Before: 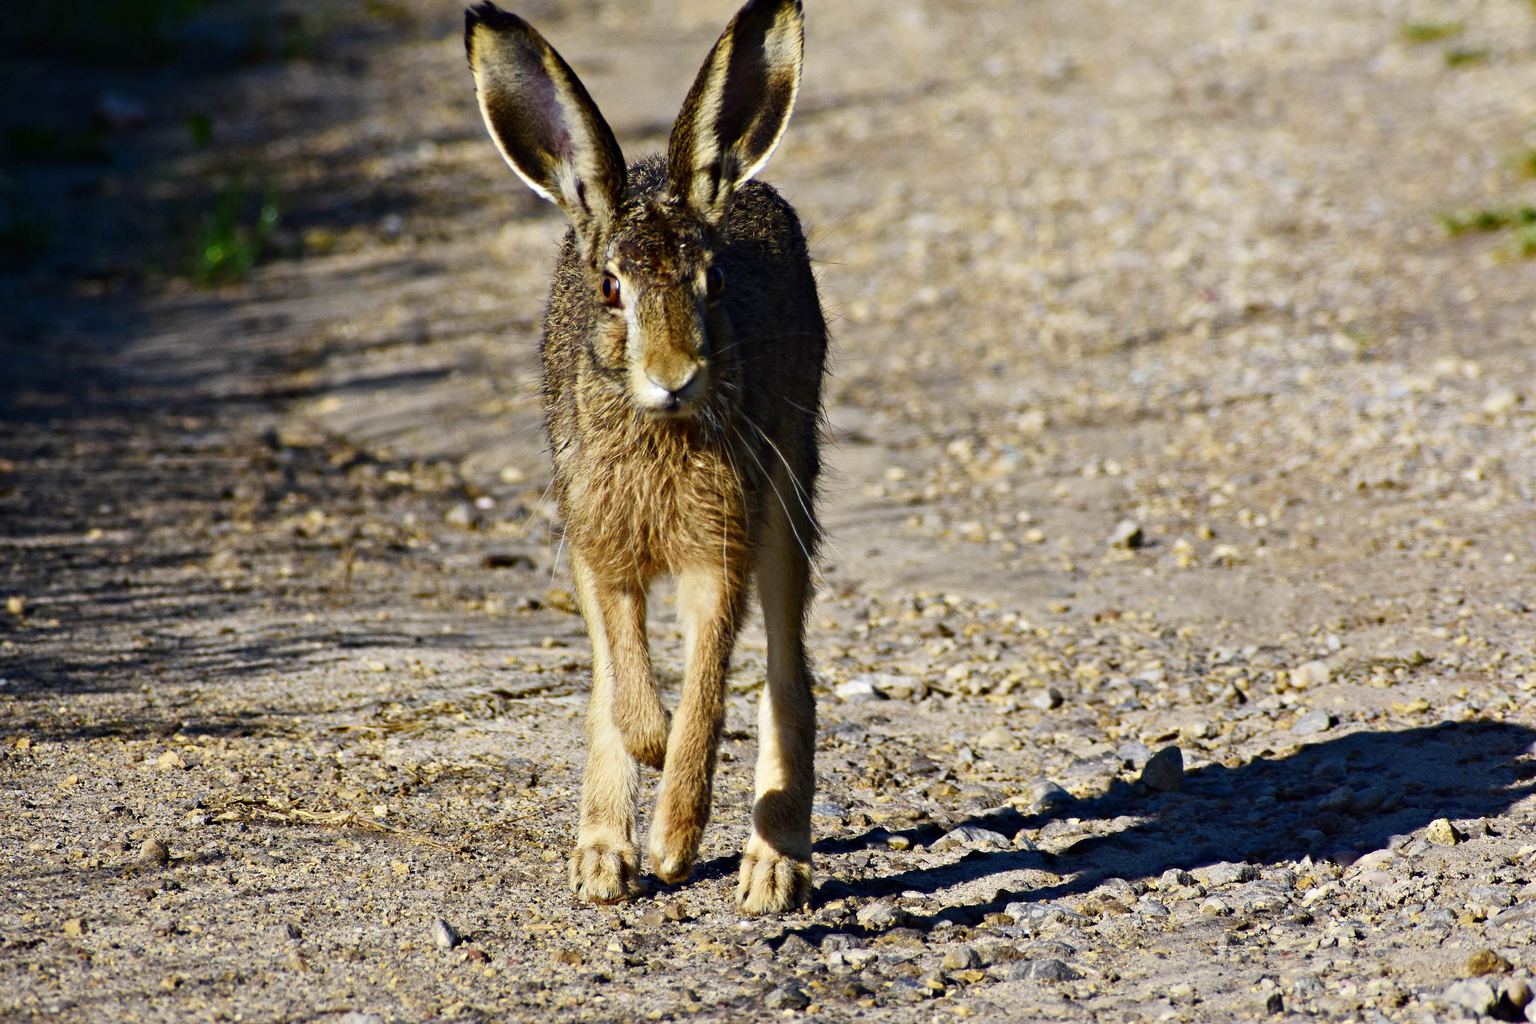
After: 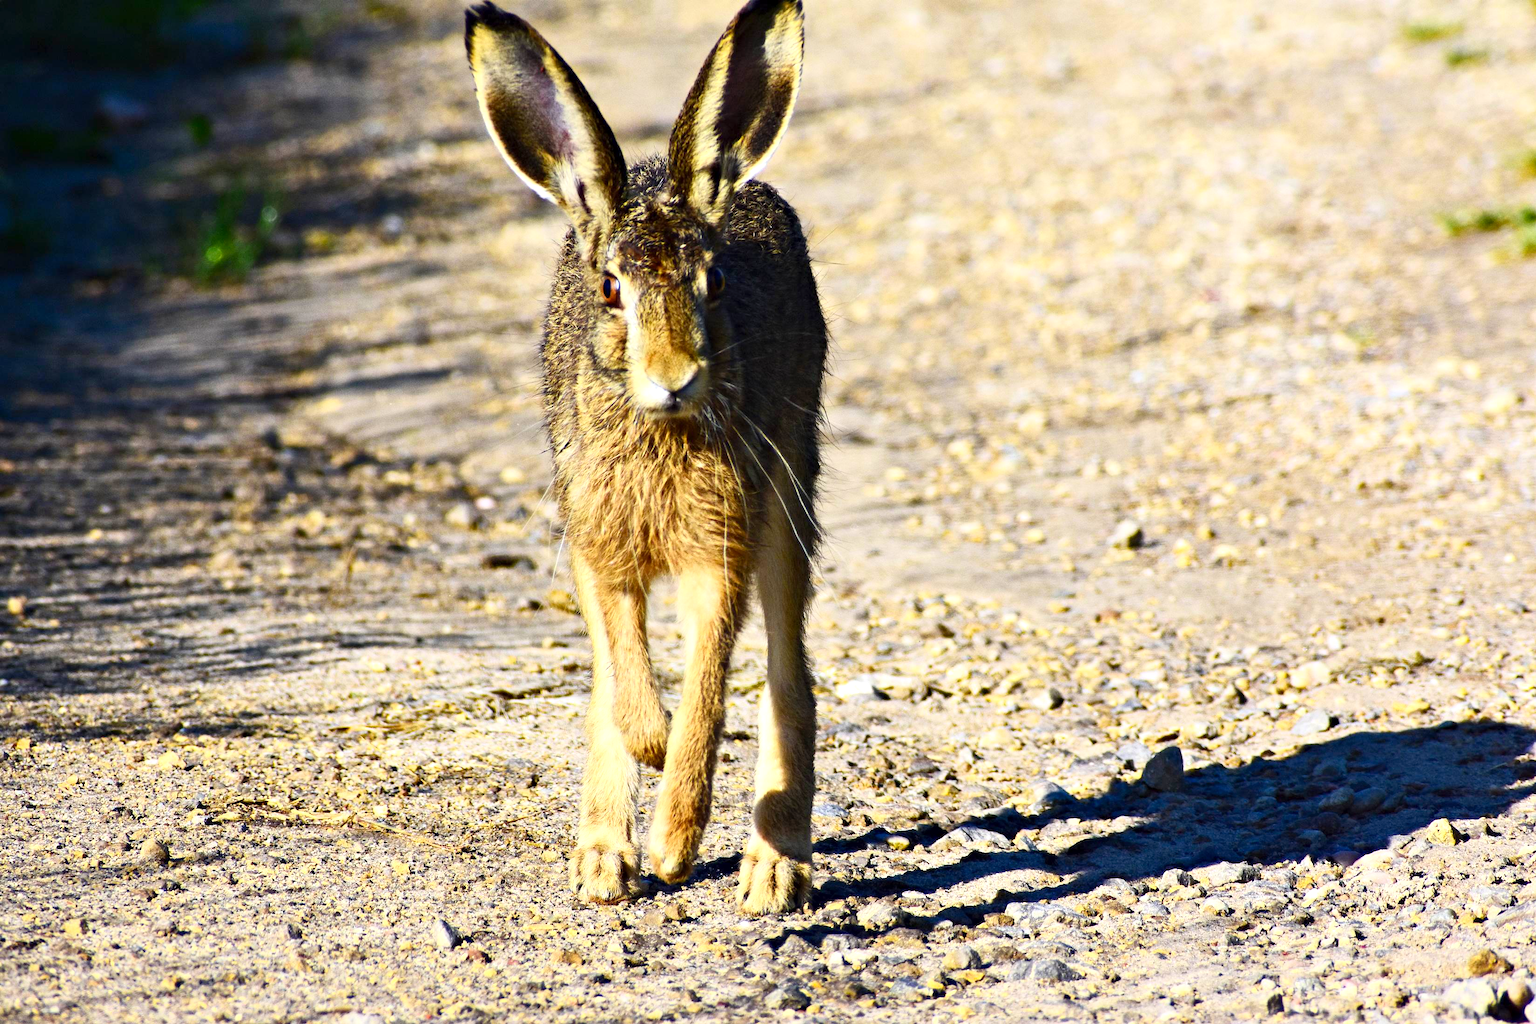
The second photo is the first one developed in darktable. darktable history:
contrast brightness saturation: contrast 0.199, brightness 0.158, saturation 0.223
exposure: black level correction 0.001, exposure 0.498 EV, compensate highlight preservation false
